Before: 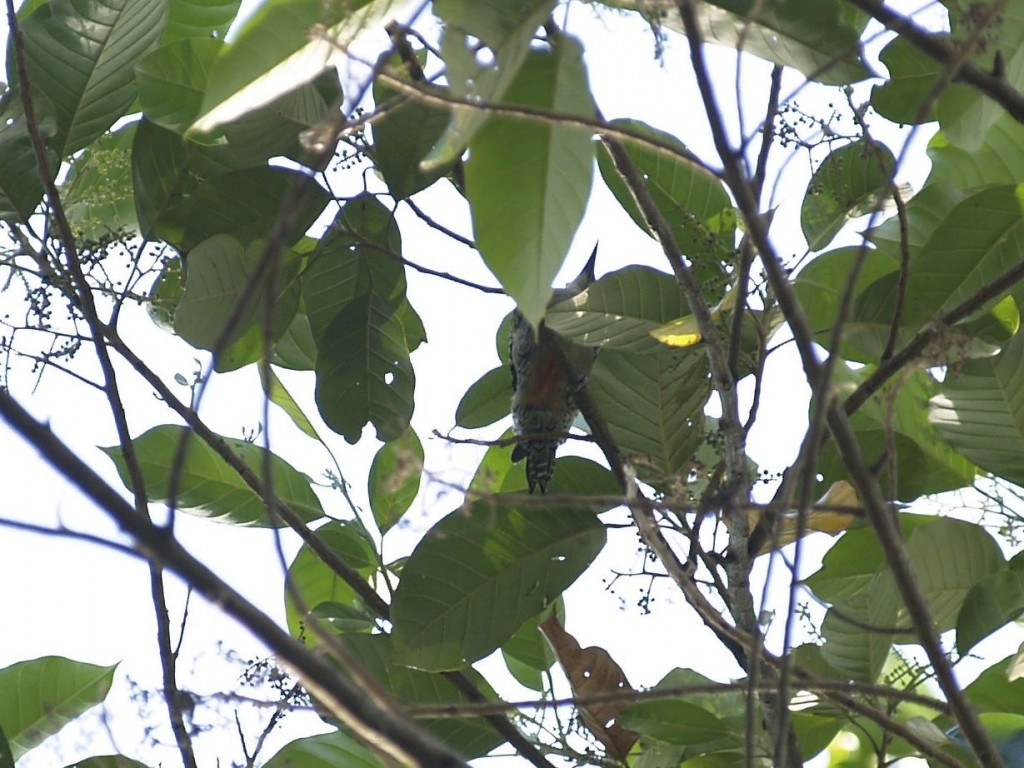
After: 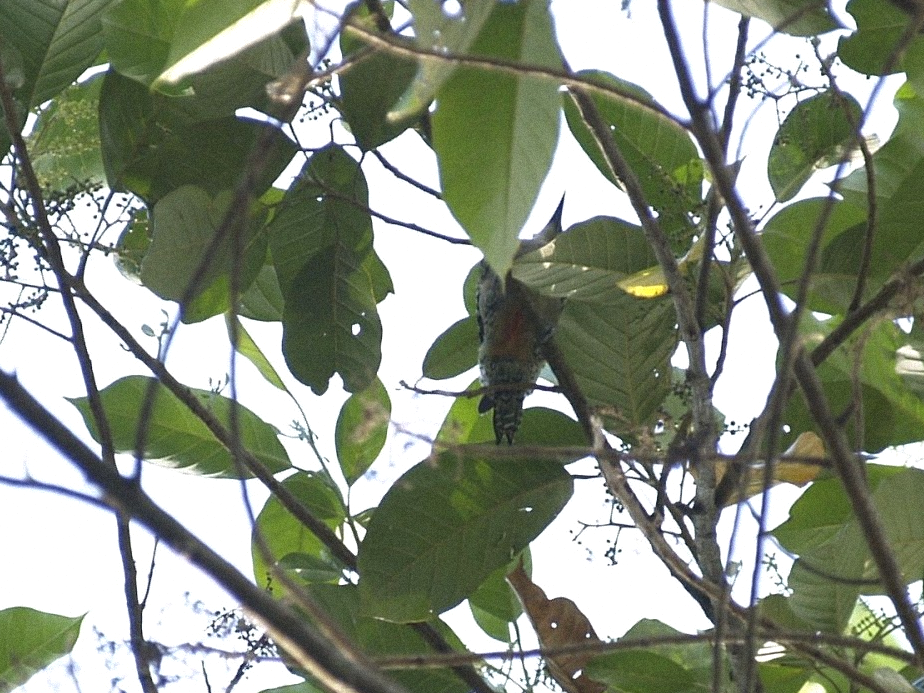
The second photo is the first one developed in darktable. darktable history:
exposure: exposure 0.178 EV, compensate exposure bias true, compensate highlight preservation false
crop: left 3.305%, top 6.436%, right 6.389%, bottom 3.258%
grain: mid-tones bias 0%
tone equalizer: on, module defaults
